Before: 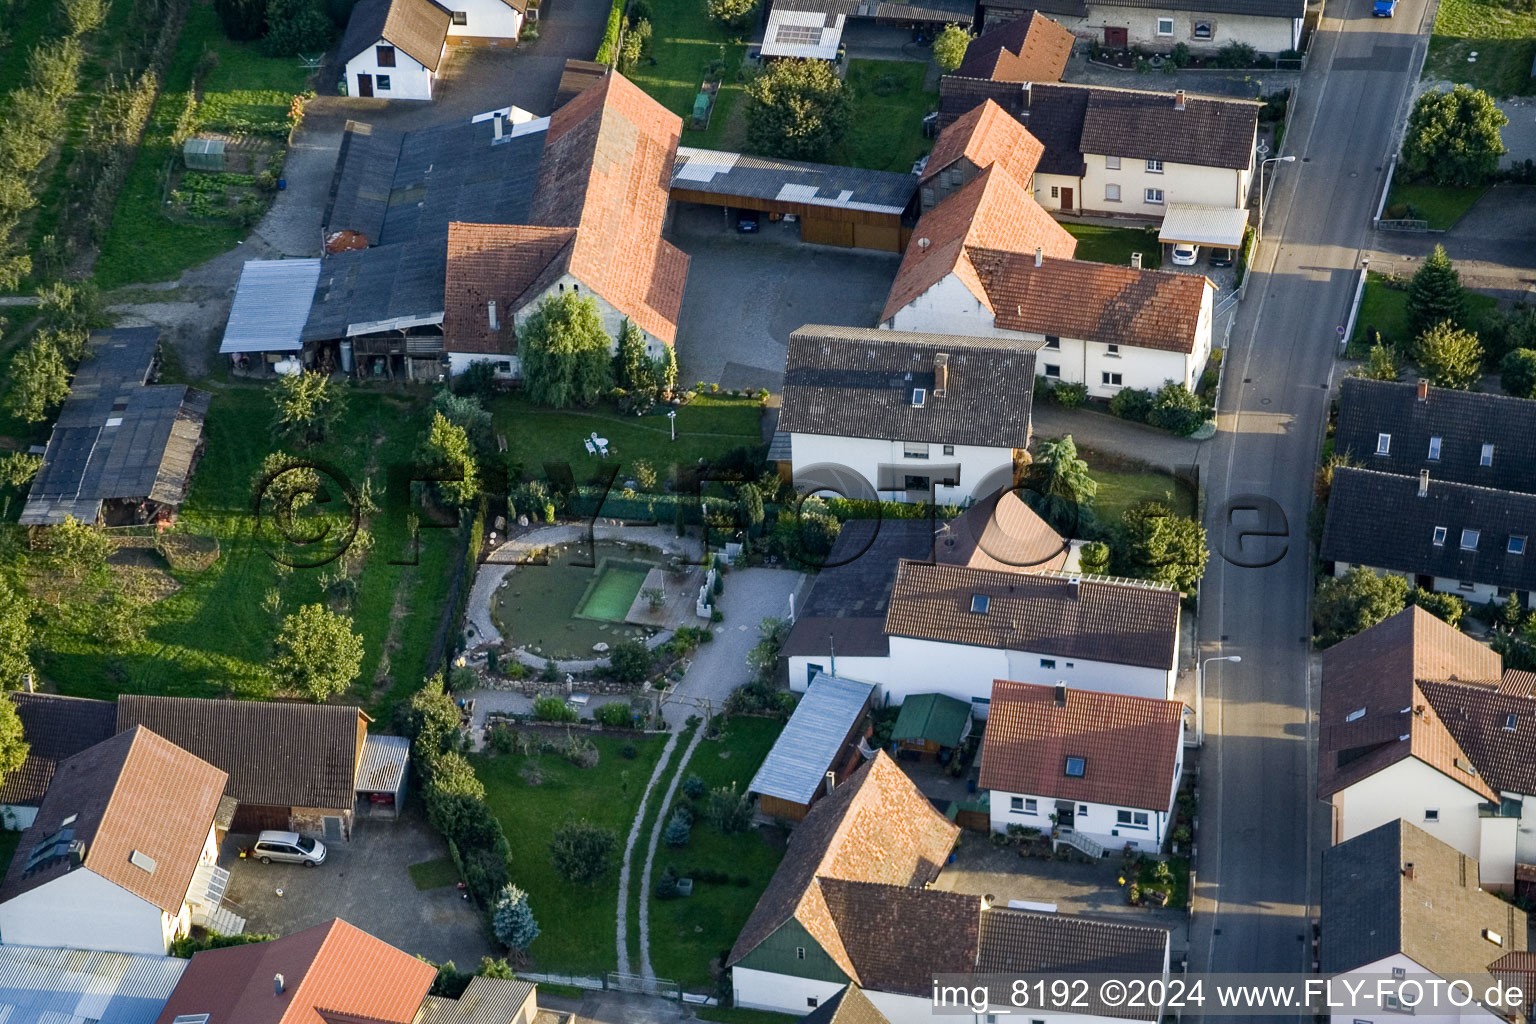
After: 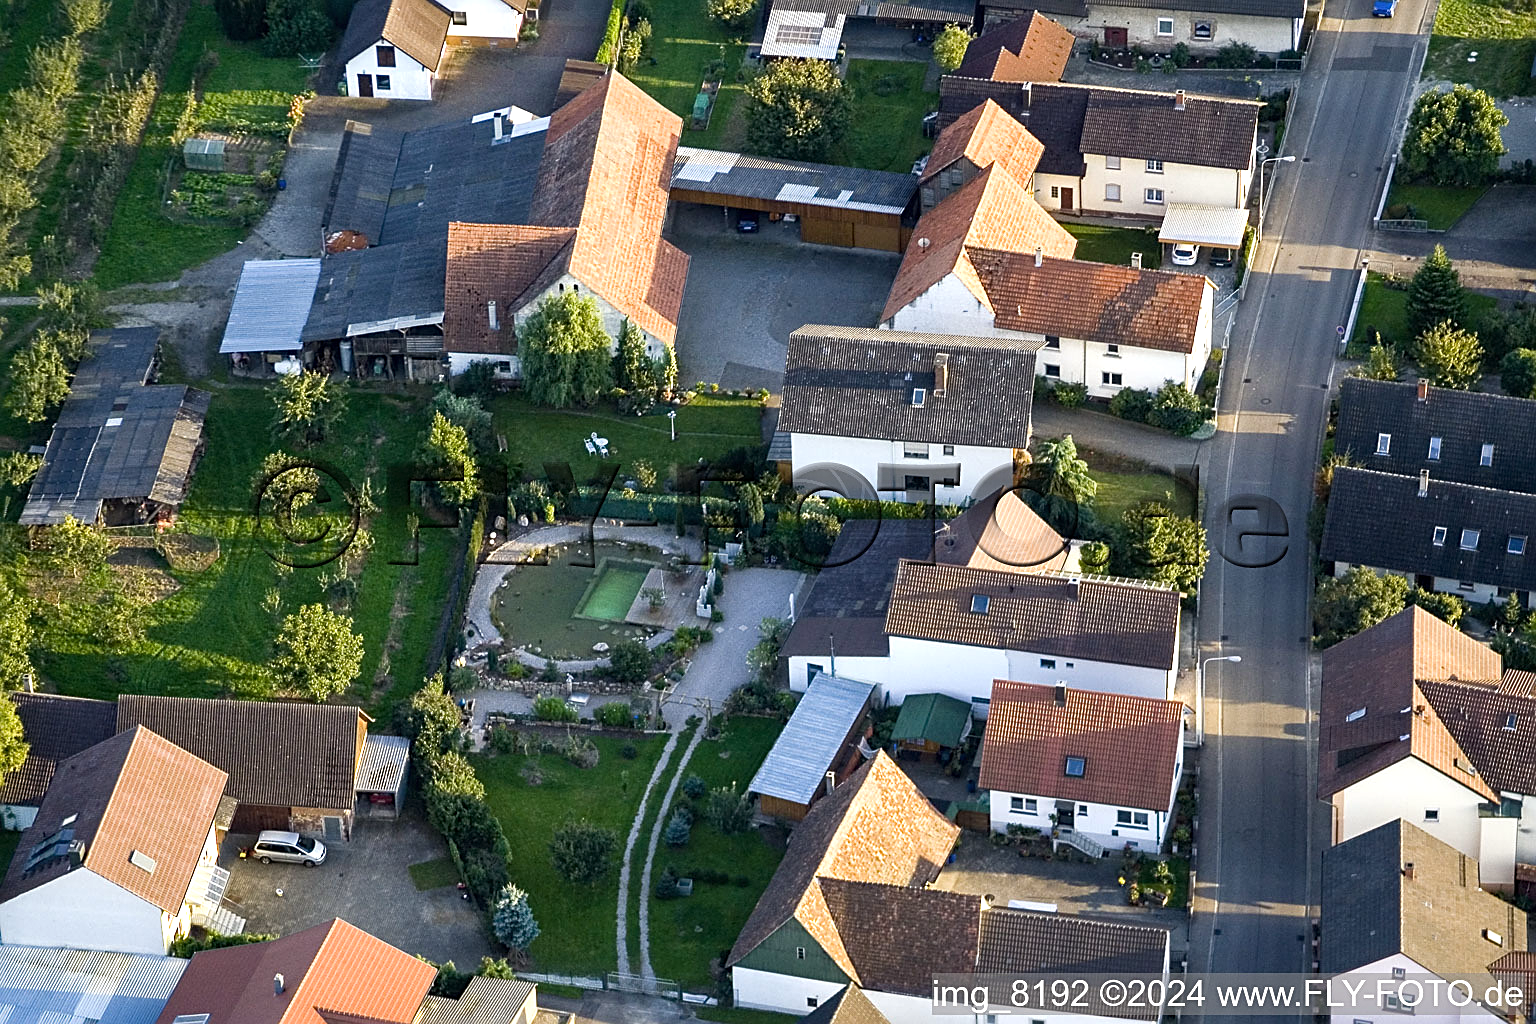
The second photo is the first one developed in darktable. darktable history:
sharpen: on, module defaults
color balance rgb: shadows lift › chroma 1.042%, shadows lift › hue 217.05°, power › luminance 1.039%, power › chroma 0.396%, power › hue 31.55°, perceptual saturation grading › global saturation 0.33%, perceptual brilliance grading › global brilliance 12.561%, global vibrance 9.224%
contrast brightness saturation: saturation -0.059
